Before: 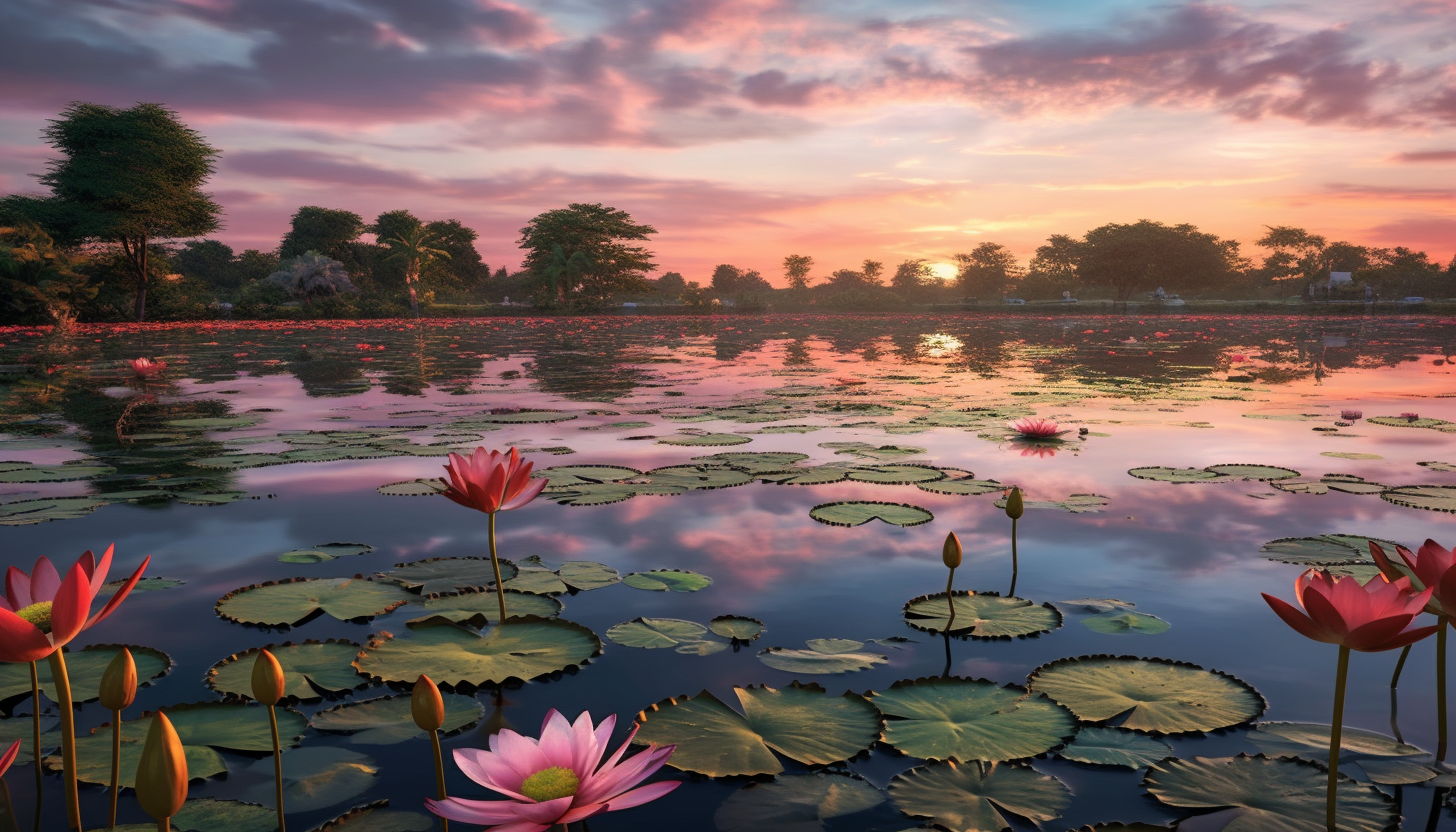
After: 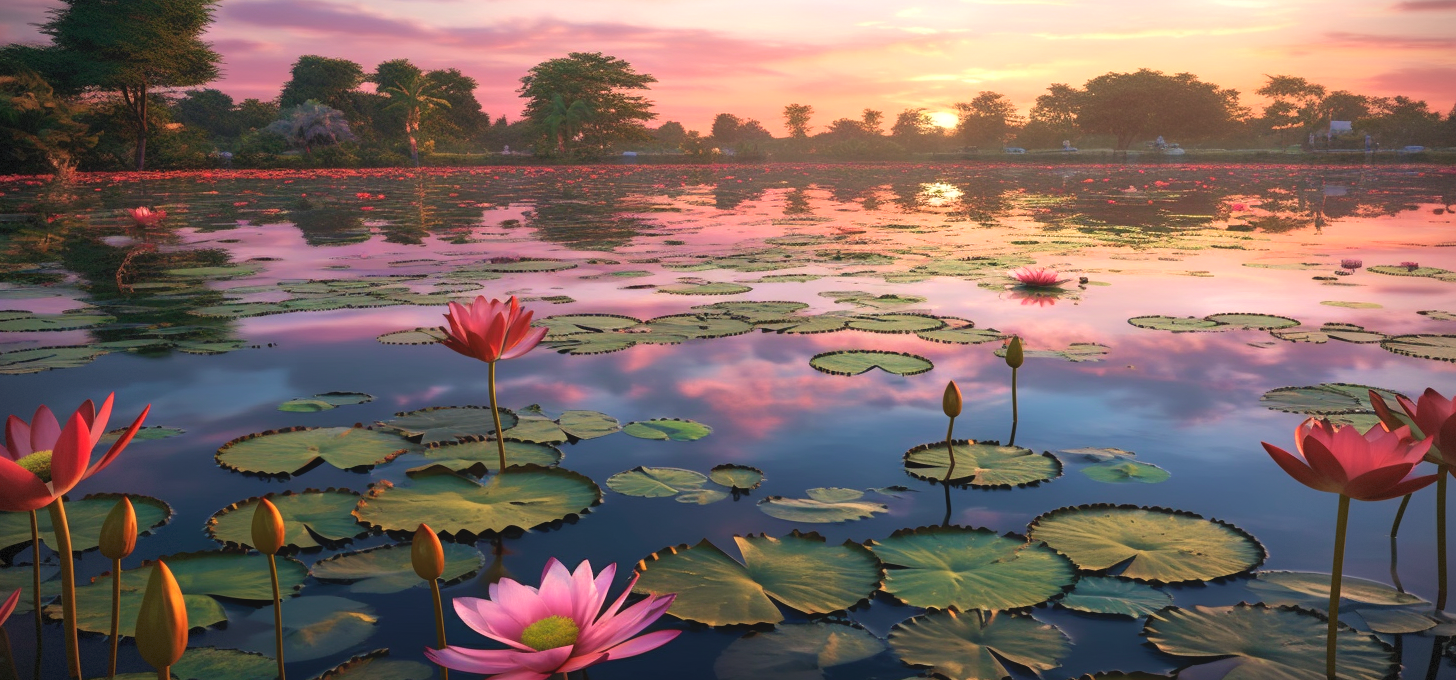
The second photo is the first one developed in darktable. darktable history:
velvia: on, module defaults
local contrast: highlights 70%, shadows 66%, detail 83%, midtone range 0.322
crop and rotate: top 18.155%
vignetting: fall-off radius 60.78%, brightness -0.724, saturation -0.48, dithering 8-bit output
exposure: exposure 0.489 EV, compensate highlight preservation false
